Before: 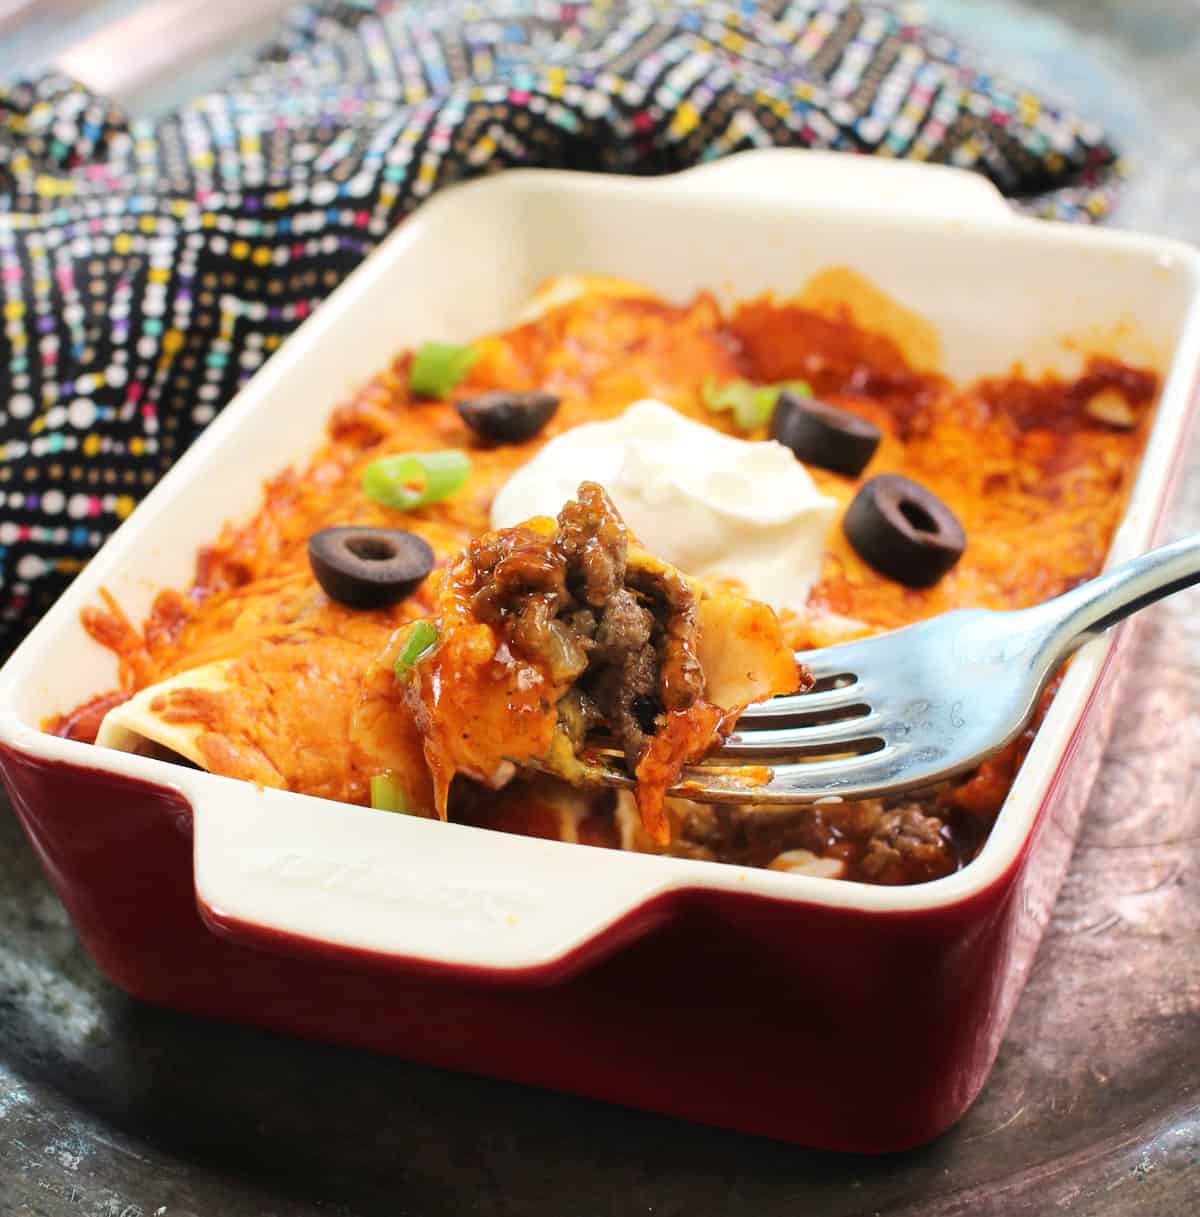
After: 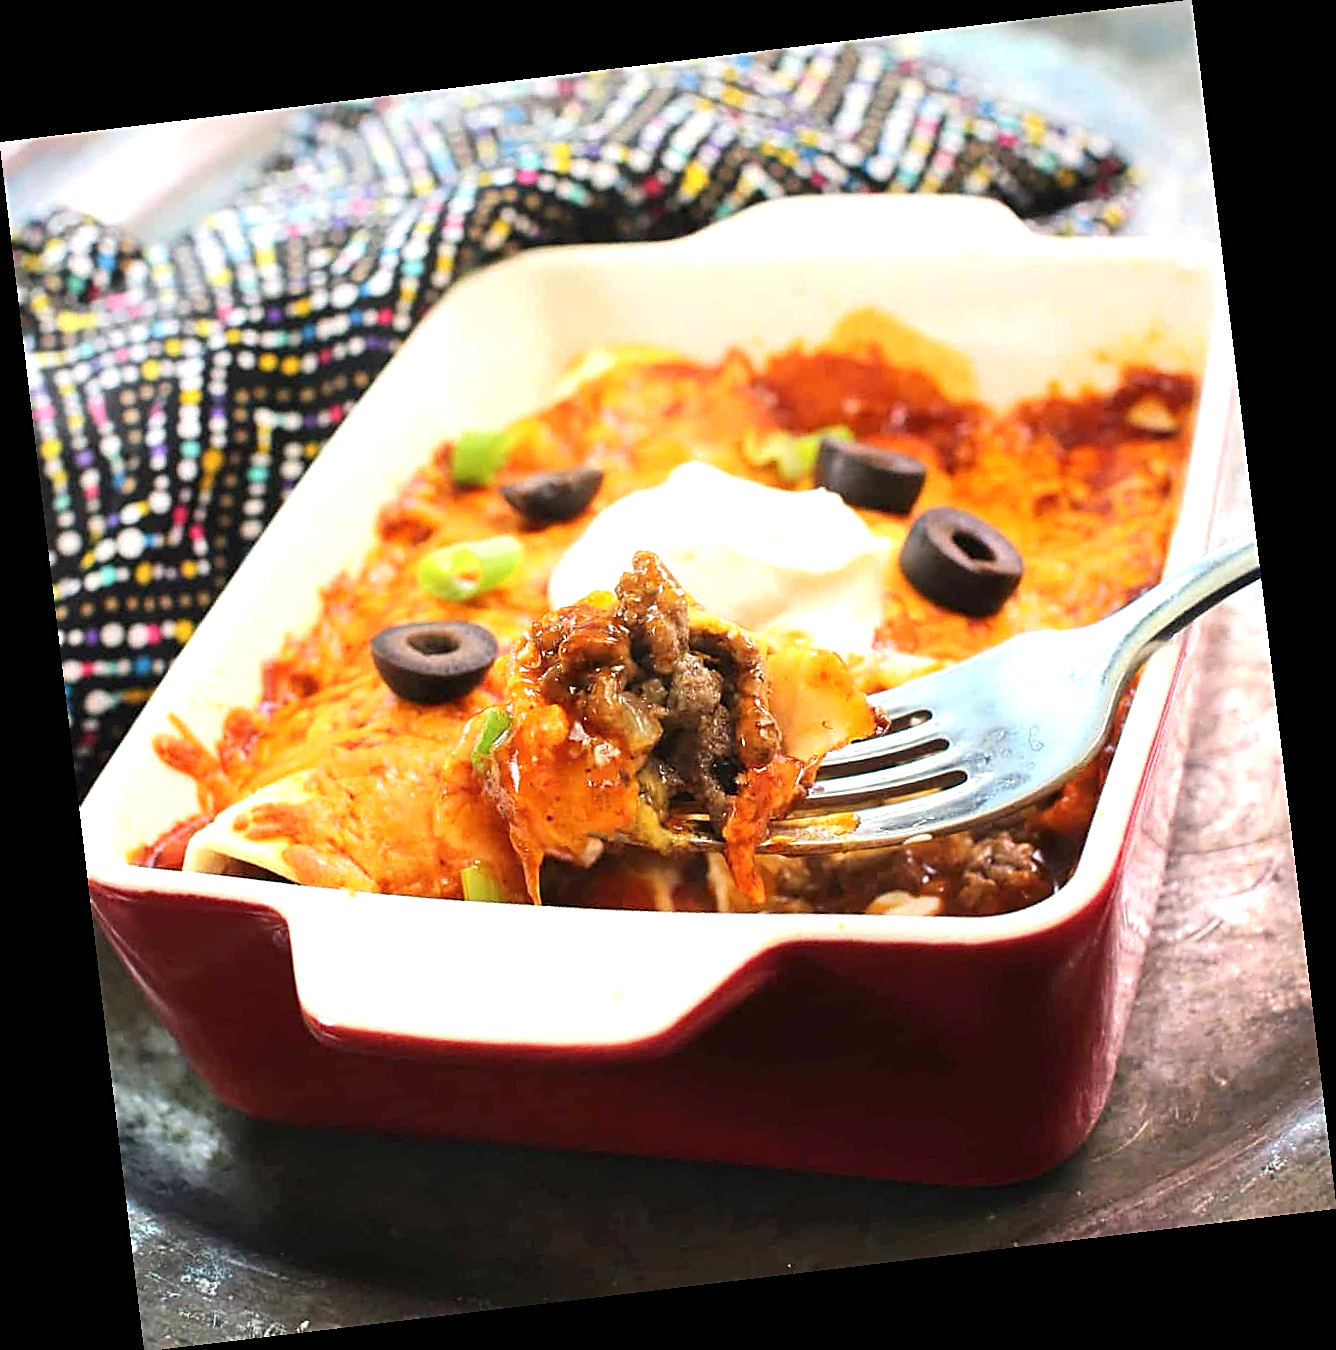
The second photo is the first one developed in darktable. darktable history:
sharpen: amount 0.75
exposure: black level correction 0, exposure 0.5 EV, compensate exposure bias true, compensate highlight preservation false
rotate and perspective: rotation -6.83°, automatic cropping off
